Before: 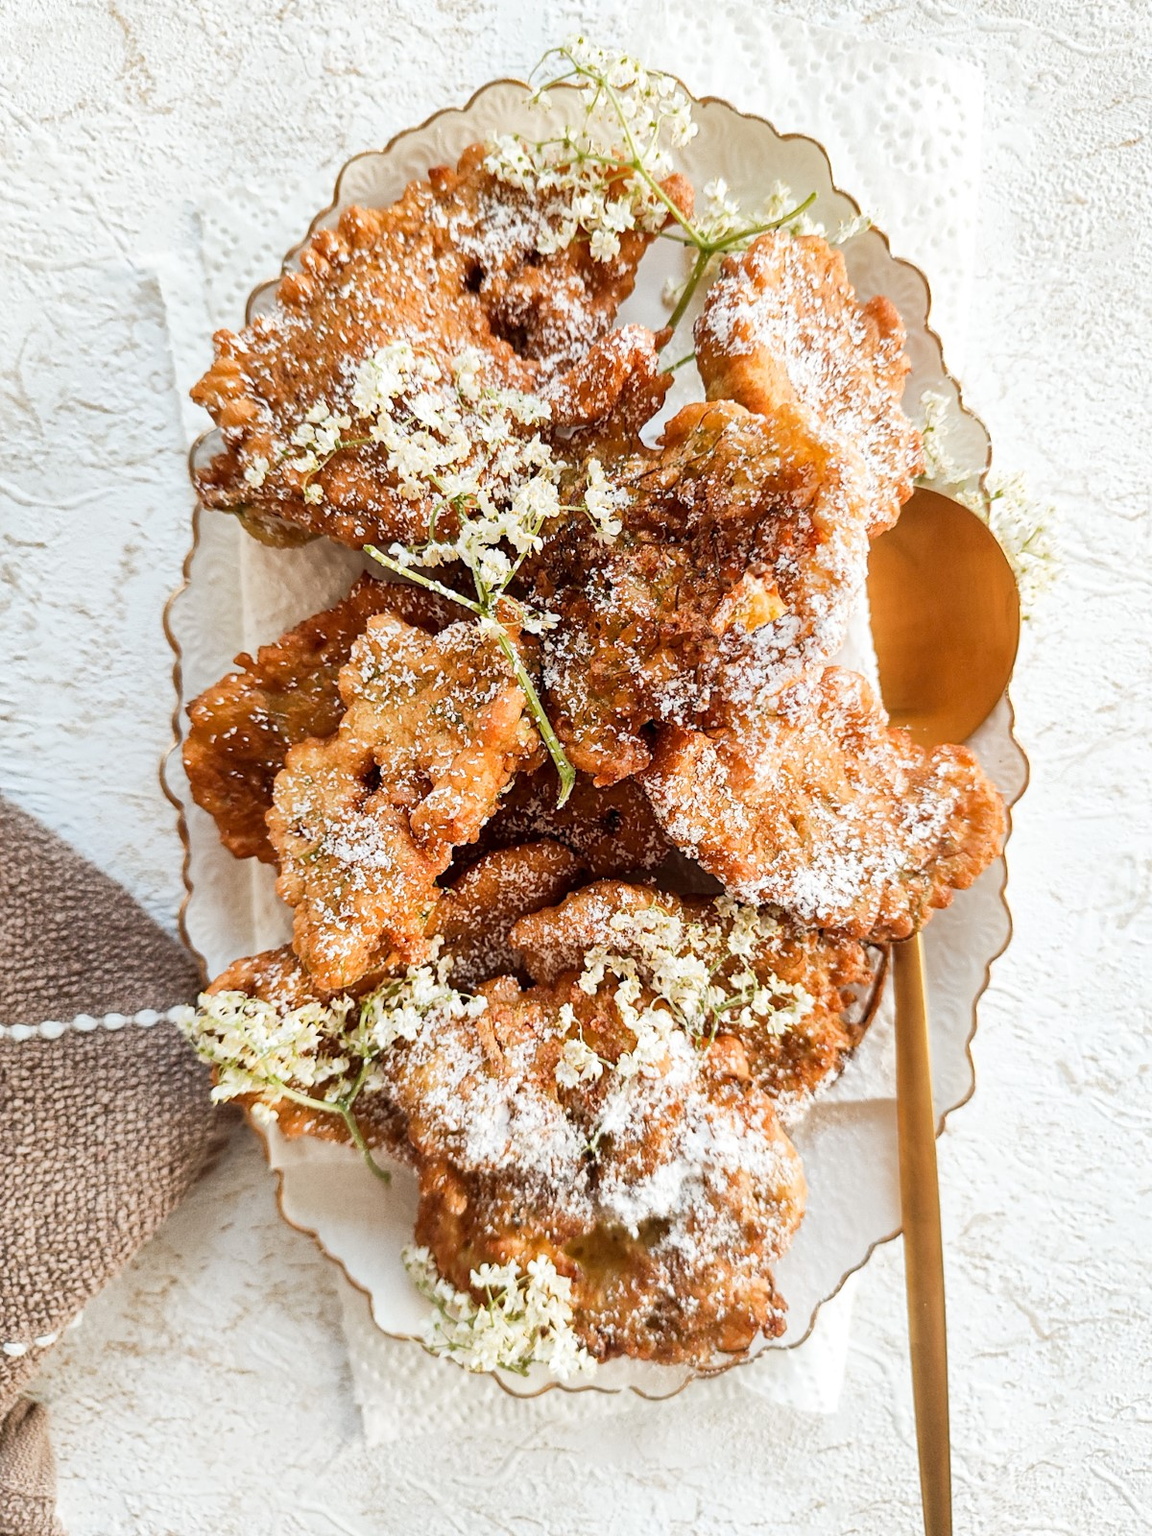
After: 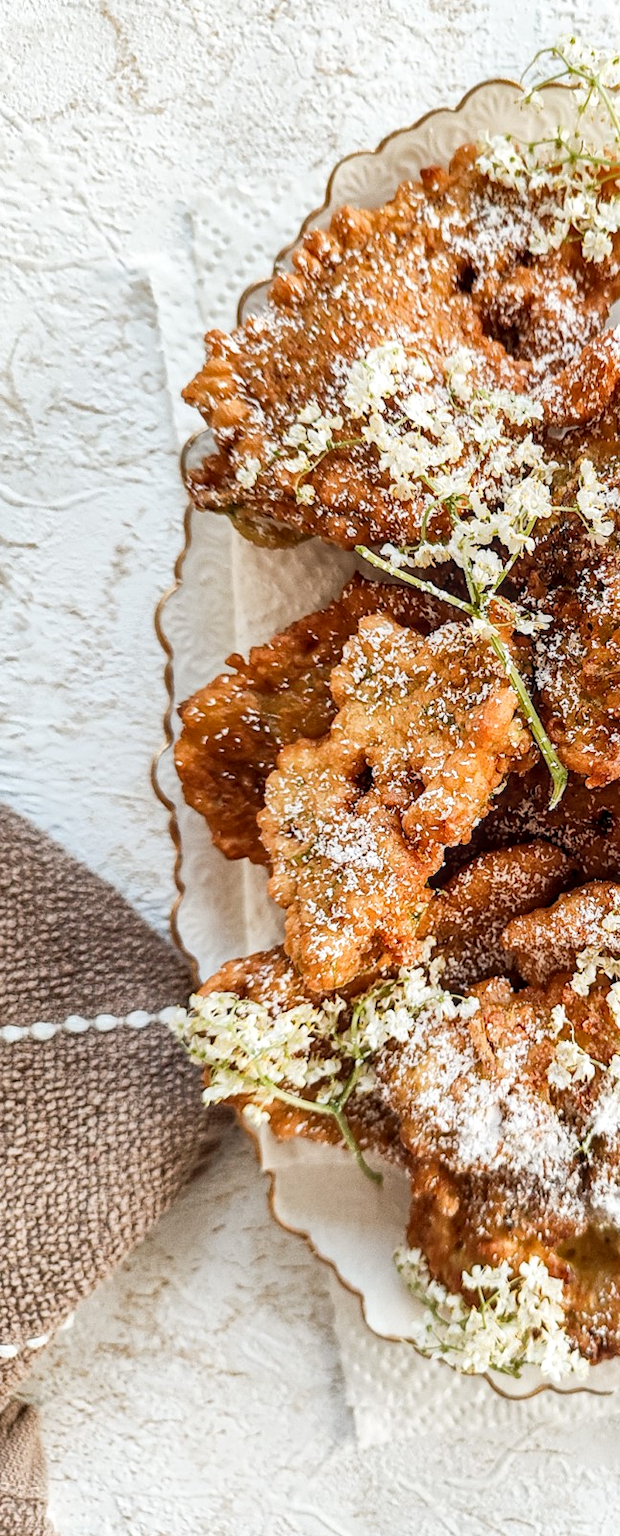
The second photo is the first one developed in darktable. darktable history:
local contrast: on, module defaults
crop: left 0.754%, right 45.403%, bottom 0.085%
